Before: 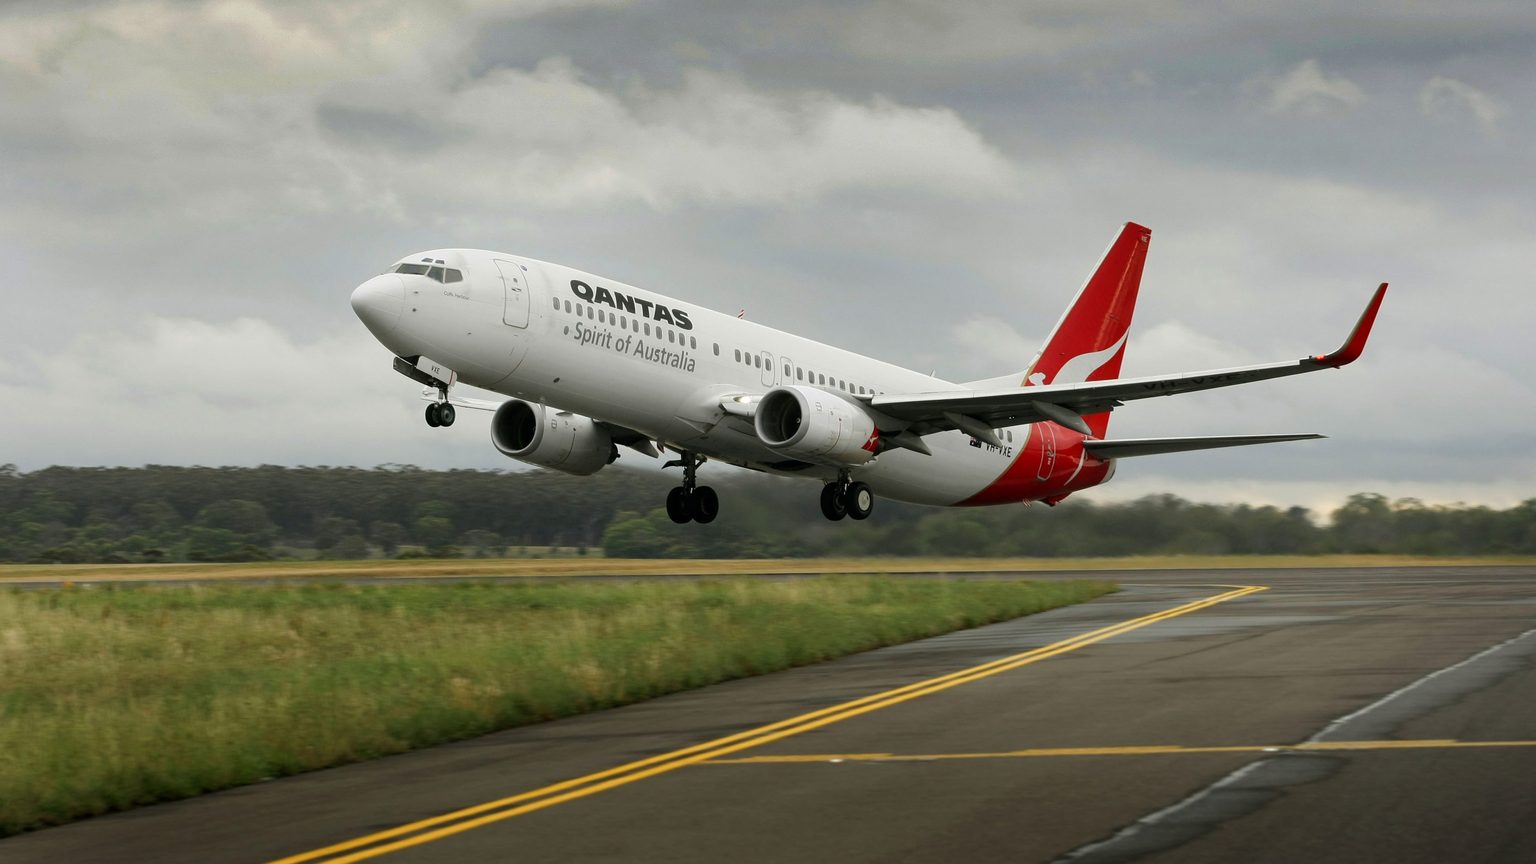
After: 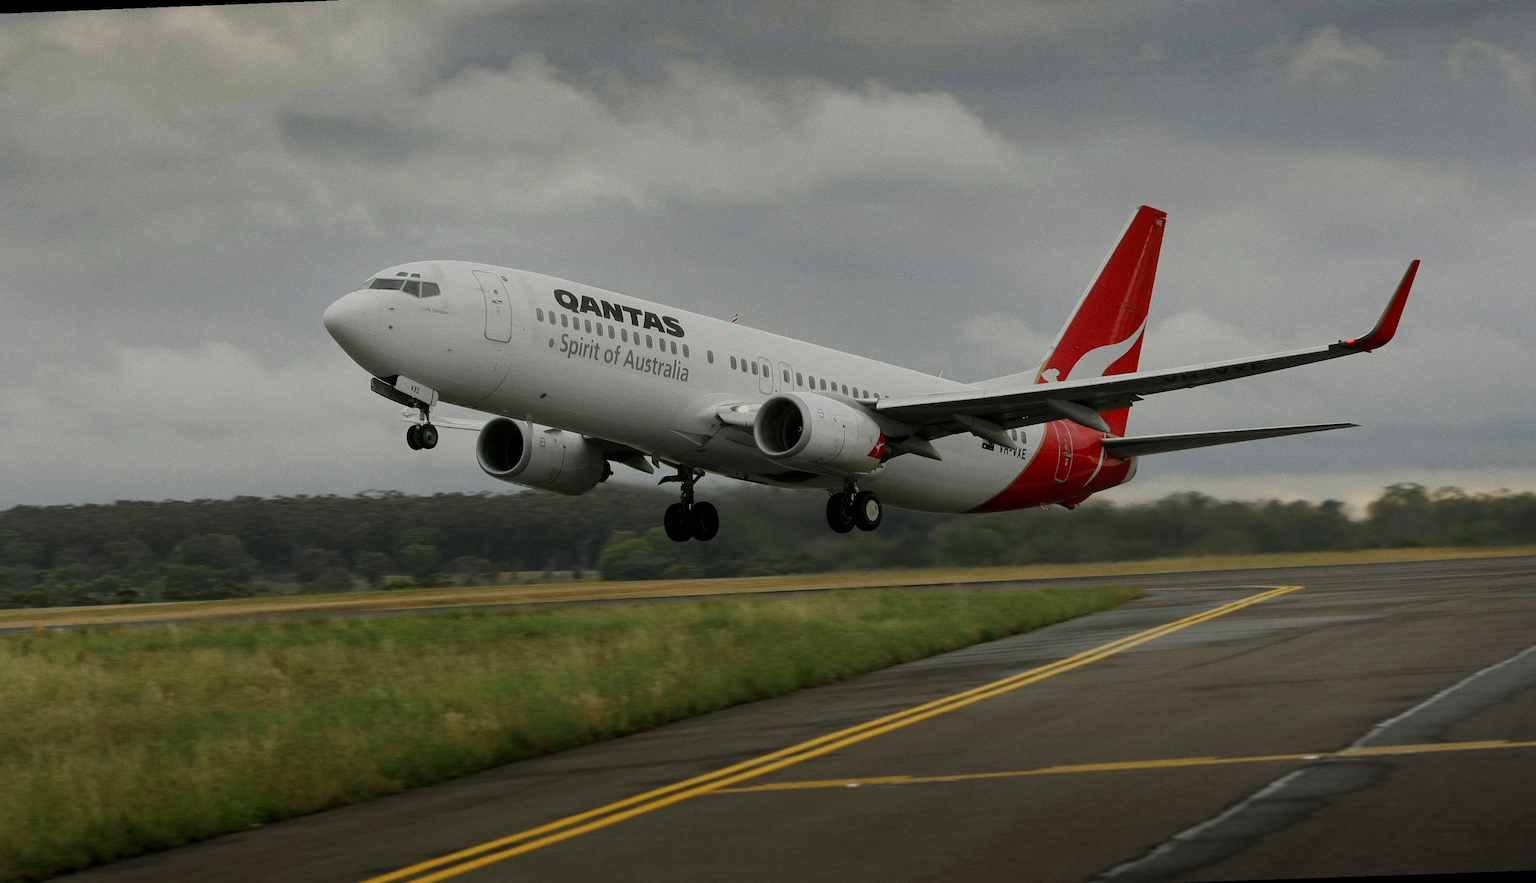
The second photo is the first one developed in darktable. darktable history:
grain: coarseness 0.09 ISO
rotate and perspective: rotation -2.12°, lens shift (vertical) 0.009, lens shift (horizontal) -0.008, automatic cropping original format, crop left 0.036, crop right 0.964, crop top 0.05, crop bottom 0.959
exposure: black level correction 0, exposure -0.766 EV, compensate highlight preservation false
